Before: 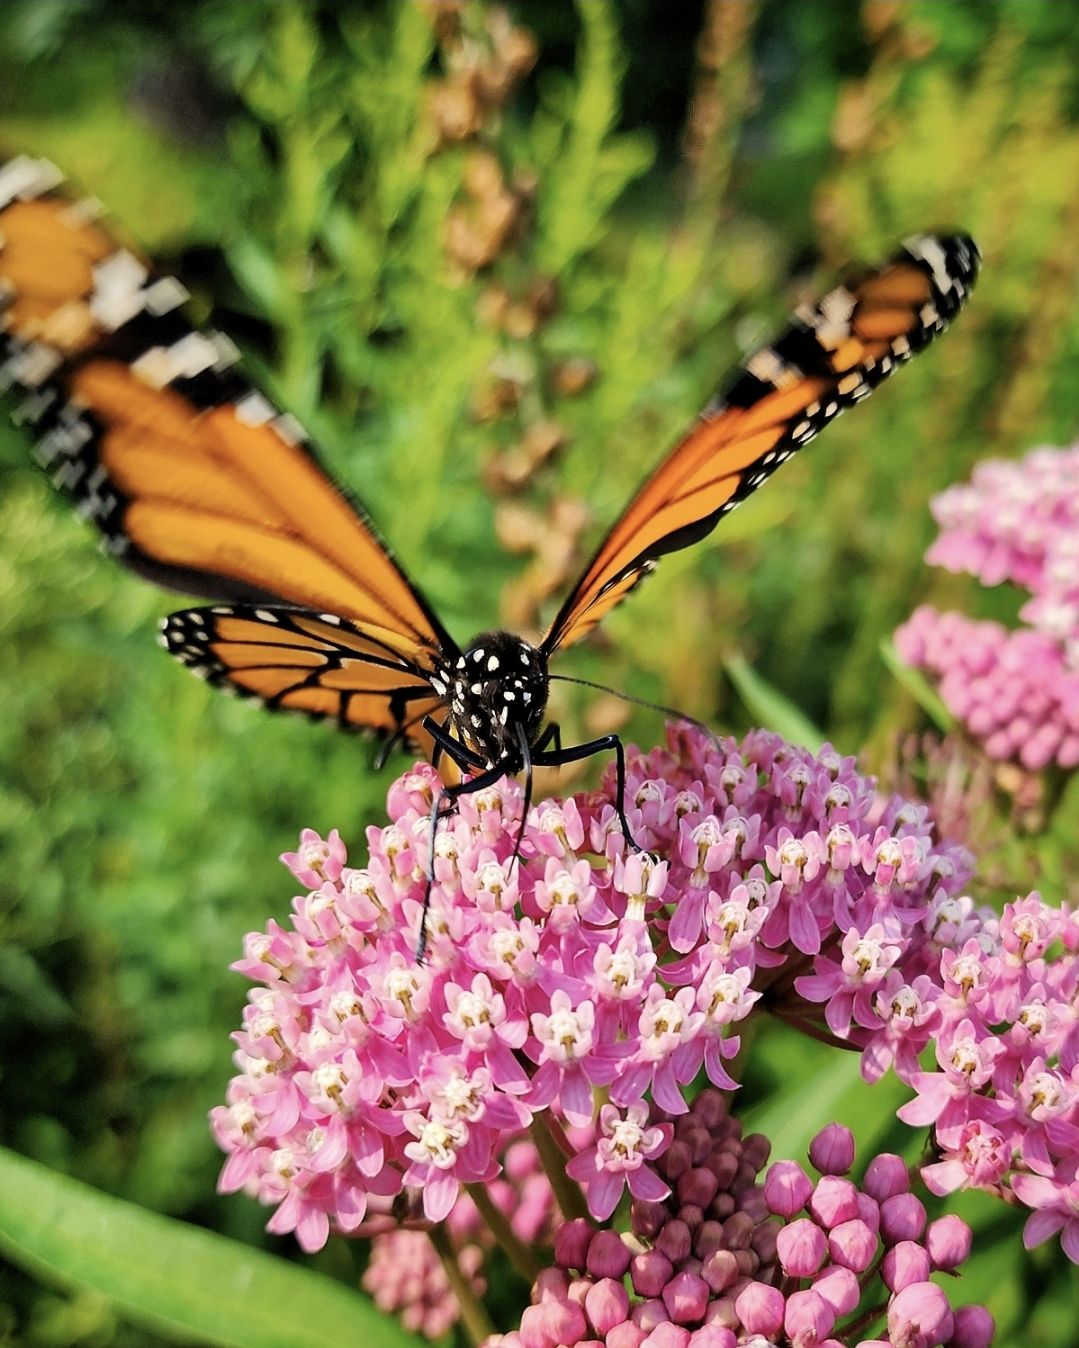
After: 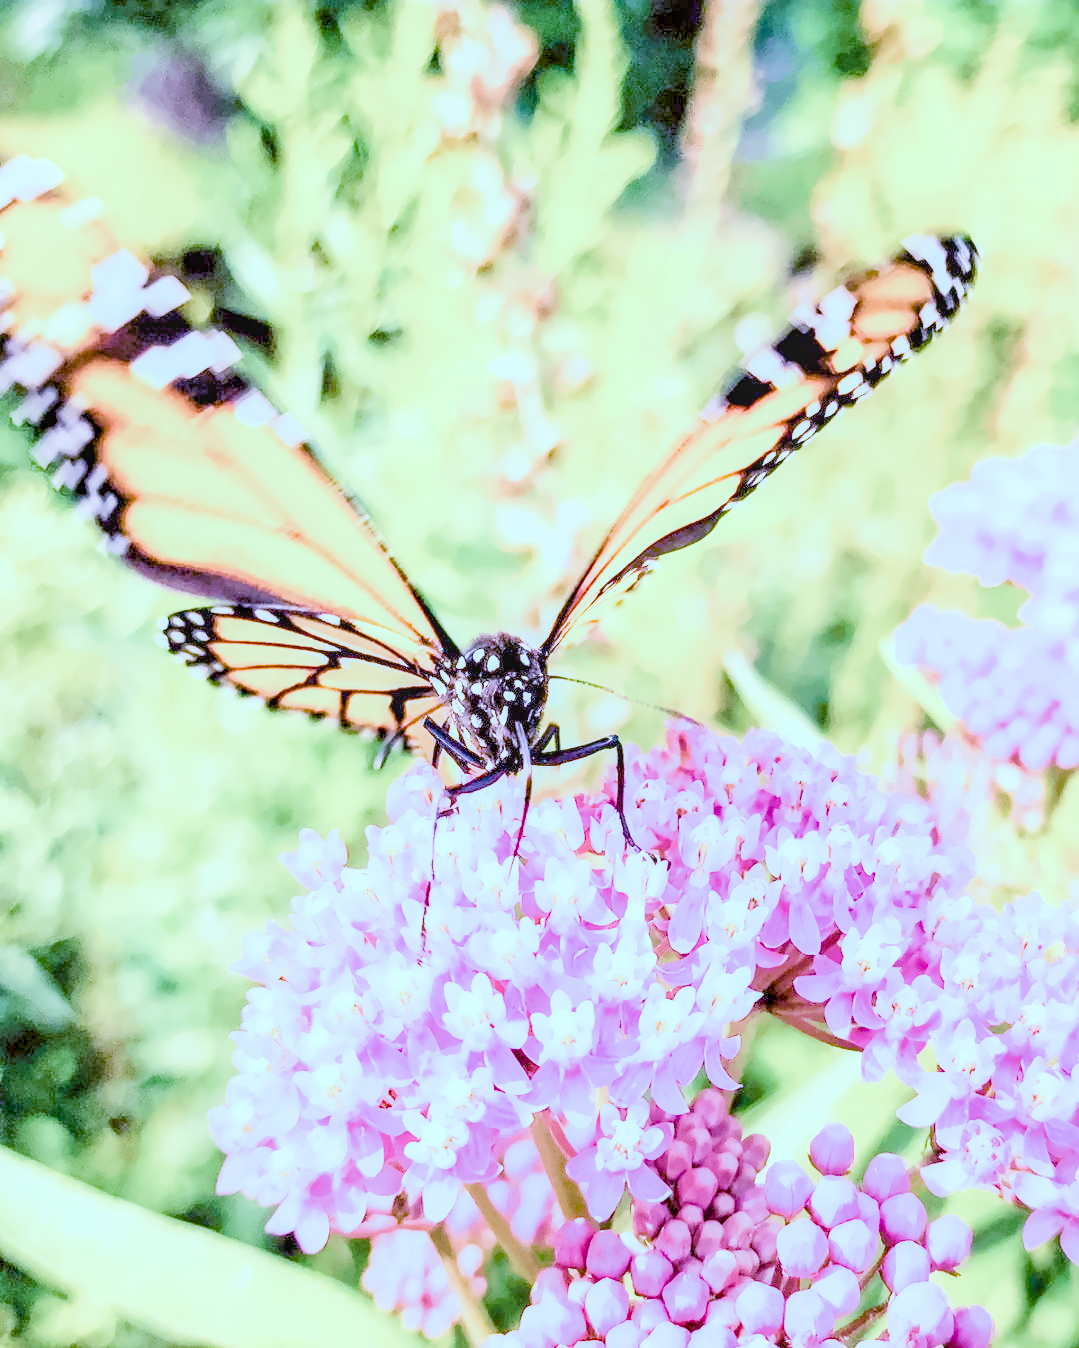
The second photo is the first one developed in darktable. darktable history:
local contrast: on, module defaults
color calibration: illuminant as shot in camera, x 0.358, y 0.373, temperature 4628.91 K
color balance: mode lift, gamma, gain (sRGB), lift [0.997, 0.979, 1.021, 1.011], gamma [1, 1.084, 0.916, 0.998], gain [1, 0.87, 1.13, 1.101], contrast 4.55%, contrast fulcrum 38.24%, output saturation 104.09%
color balance rgb: shadows lift › luminance -7.7%, shadows lift › chroma 2.13%, shadows lift › hue 200.79°, power › luminance -7.77%, power › chroma 2.27%, power › hue 220.69°, highlights gain › luminance 15.15%, highlights gain › chroma 4%, highlights gain › hue 209.35°, global offset › luminance -0.21%, global offset › chroma 0.27%, perceptual saturation grading › global saturation 24.42%, perceptual saturation grading › highlights -24.42%, perceptual saturation grading › mid-tones 24.42%, perceptual saturation grading › shadows 40%, perceptual brilliance grading › global brilliance -5%, perceptual brilliance grading › highlights 24.42%, perceptual brilliance grading › mid-tones 7%, perceptual brilliance grading › shadows -5%
denoise (profiled): preserve shadows 1.52, scattering 0.002, a [-1, 0, 0], compensate highlight preservation false
exposure: black level correction 0, exposure 0.7 EV, compensate exposure bias true, compensate highlight preservation false
filmic rgb: black relative exposure -7.15 EV, white relative exposure 5.36 EV, hardness 3.02
haze removal: compatibility mode true, adaptive false
highlight reconstruction: method reconstruct in LCh
hot pixels: on, module defaults
lens correction: scale 1, crop 1, focal 16, aperture 5.6, distance 1000, camera "Canon EOS RP", lens "Canon RF 16mm F2.8 STM"
shadows and highlights: shadows 0, highlights 40
white balance: red 2.229, blue 1.46
tone equalizer: -8 EV 0.25 EV, -7 EV 0.417 EV, -6 EV 0.417 EV, -5 EV 0.25 EV, -3 EV -0.25 EV, -2 EV -0.417 EV, -1 EV -0.417 EV, +0 EV -0.25 EV, edges refinement/feathering 500, mask exposure compensation -1.57 EV, preserve details guided filter
velvia: on, module defaults
